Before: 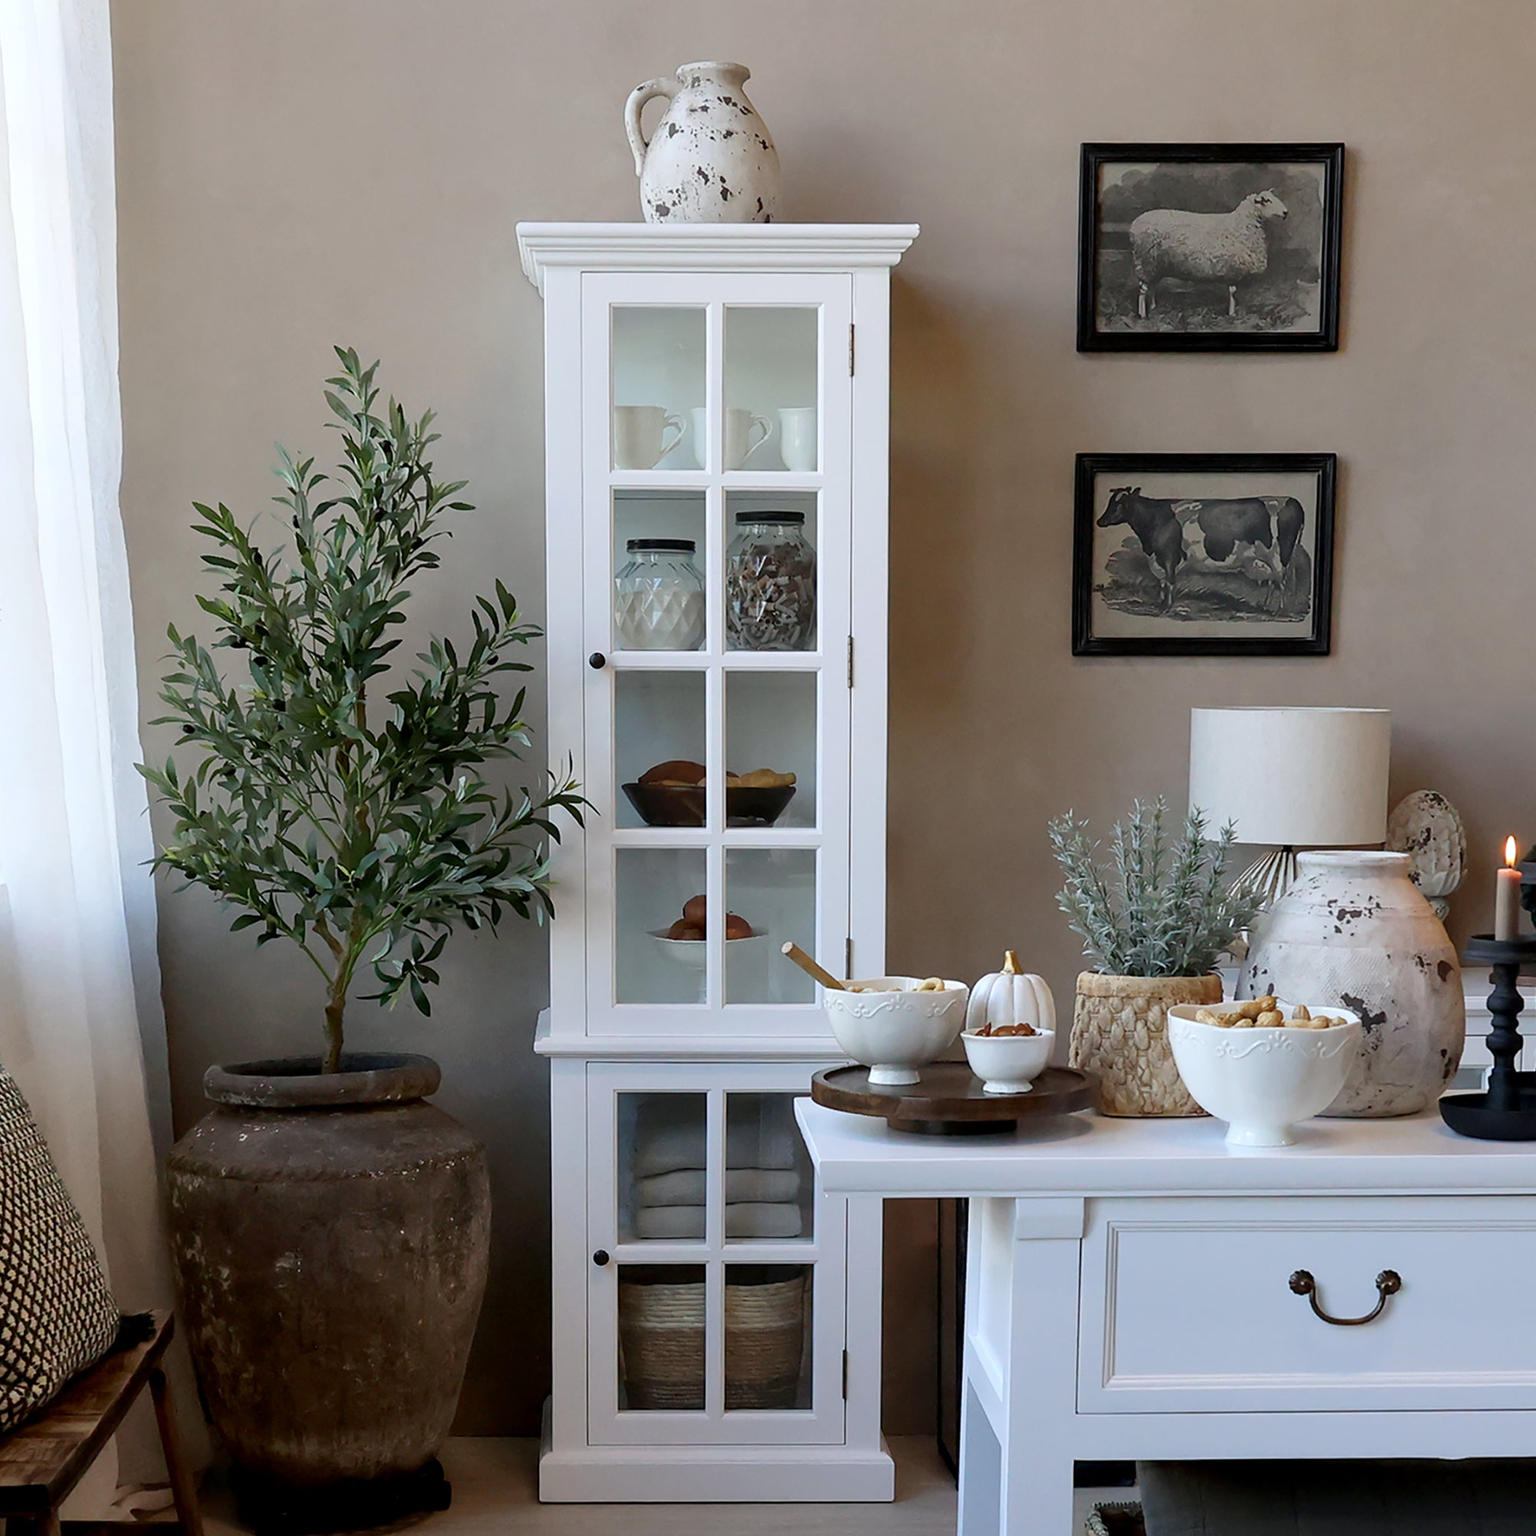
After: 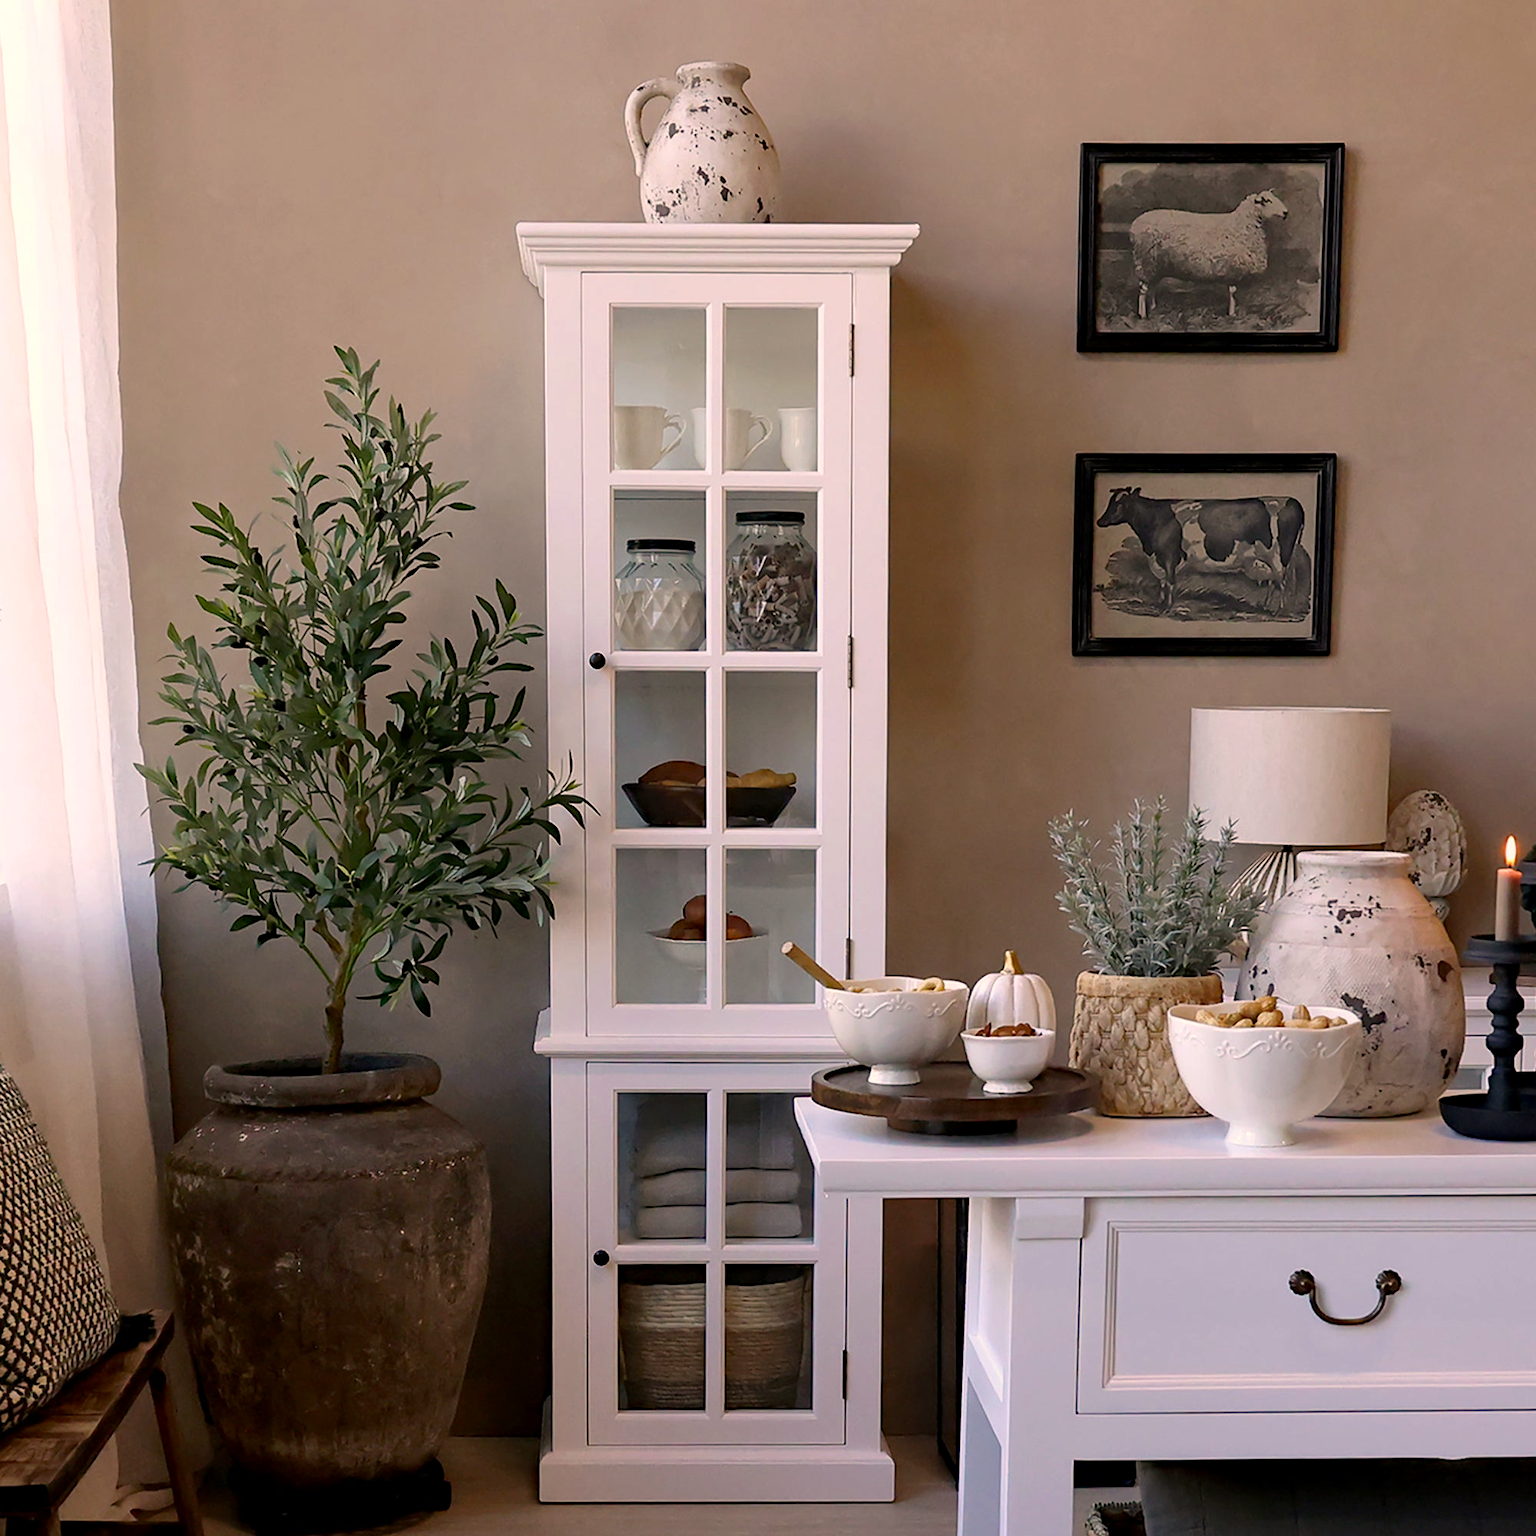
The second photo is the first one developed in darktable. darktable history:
haze removal: compatibility mode true, adaptive false
color correction: highlights a* 11.96, highlights b* 11.58
